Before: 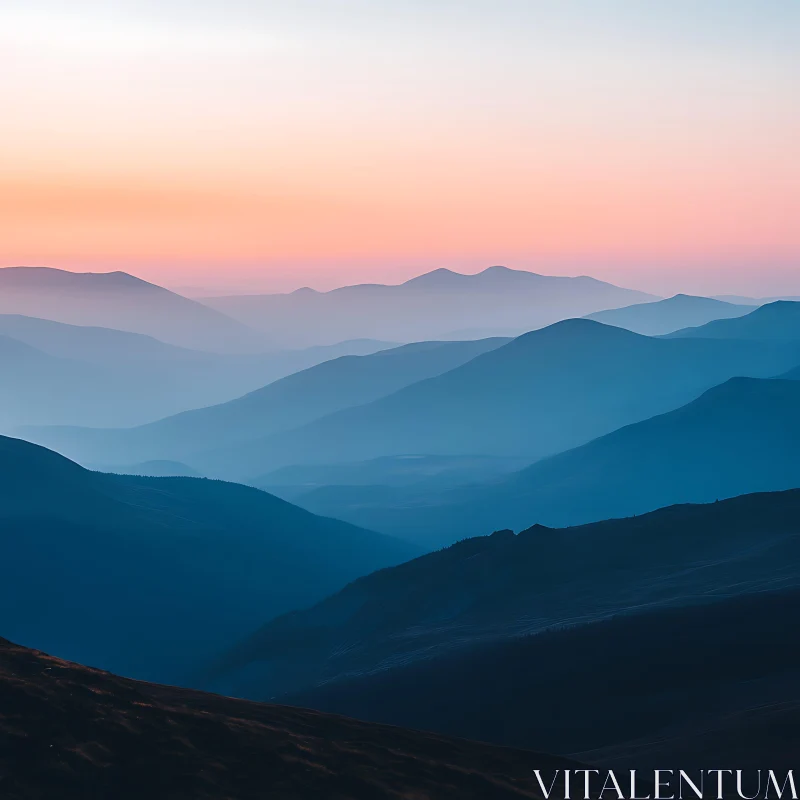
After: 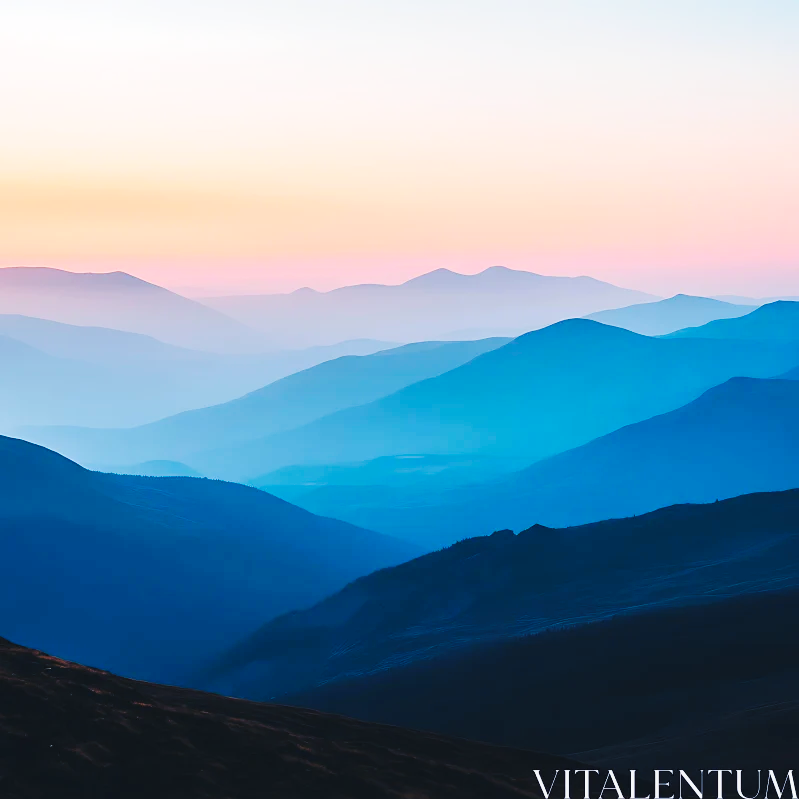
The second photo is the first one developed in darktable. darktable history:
crop: left 0.054%
exposure: compensate highlight preservation false
tone equalizer: smoothing diameter 24.91%, edges refinement/feathering 8.33, preserve details guided filter
base curve: curves: ch0 [(0, 0) (0.032, 0.025) (0.121, 0.166) (0.206, 0.329) (0.605, 0.79) (1, 1)], preserve colors none
contrast brightness saturation: brightness 0.095, saturation 0.193
